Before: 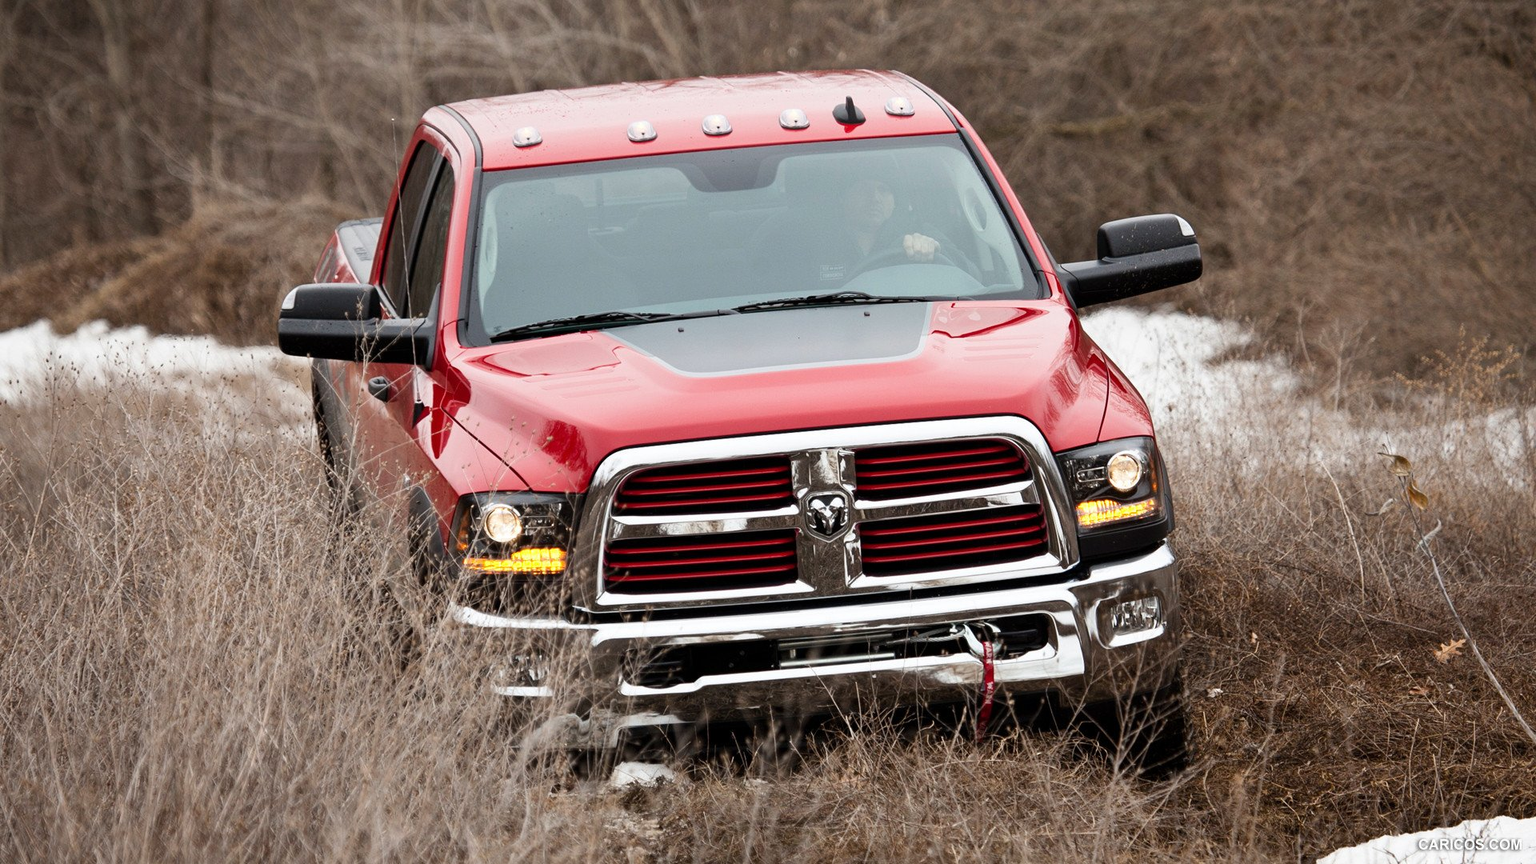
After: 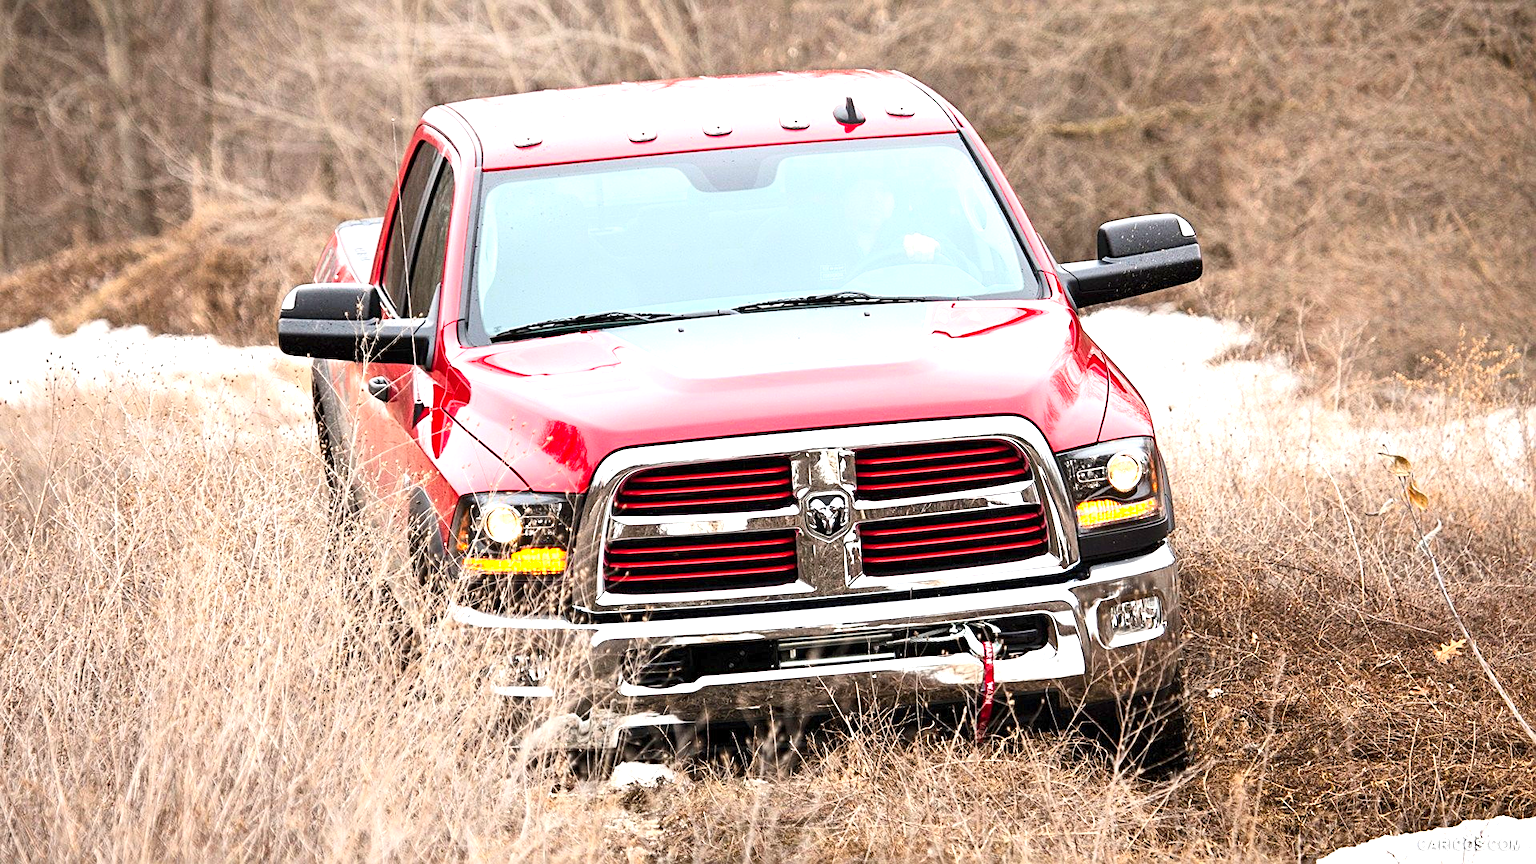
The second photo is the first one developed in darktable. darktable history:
sharpen: on, module defaults
contrast brightness saturation: contrast 0.197, brightness 0.159, saturation 0.221
exposure: exposure 1.21 EV, compensate highlight preservation false
